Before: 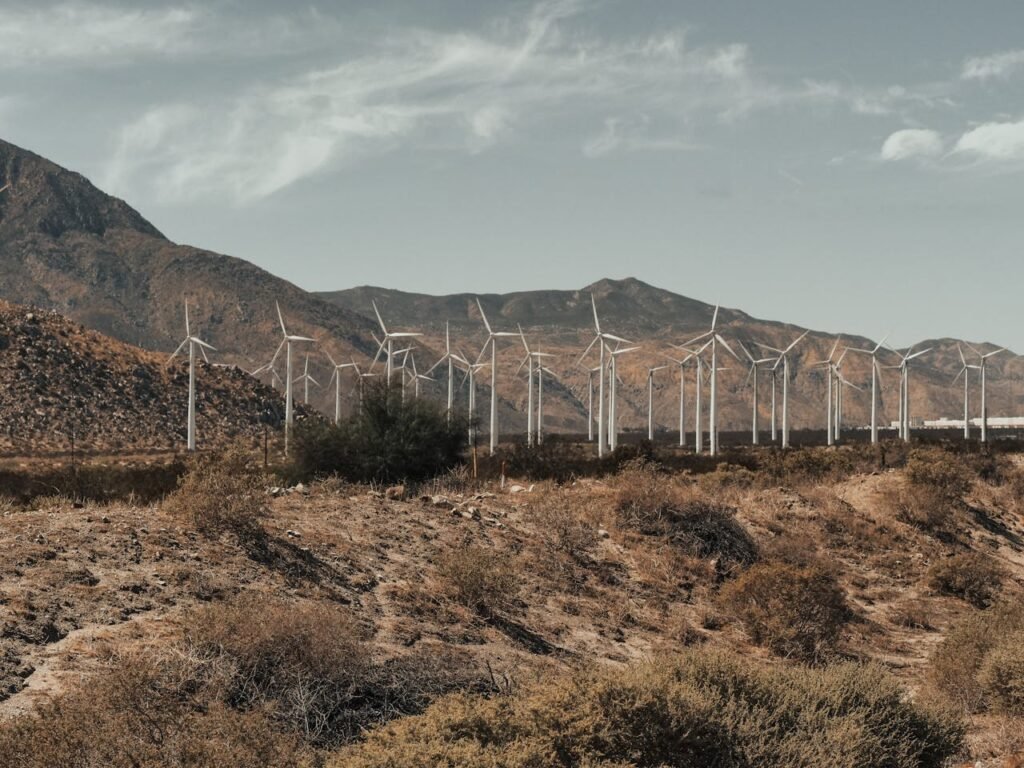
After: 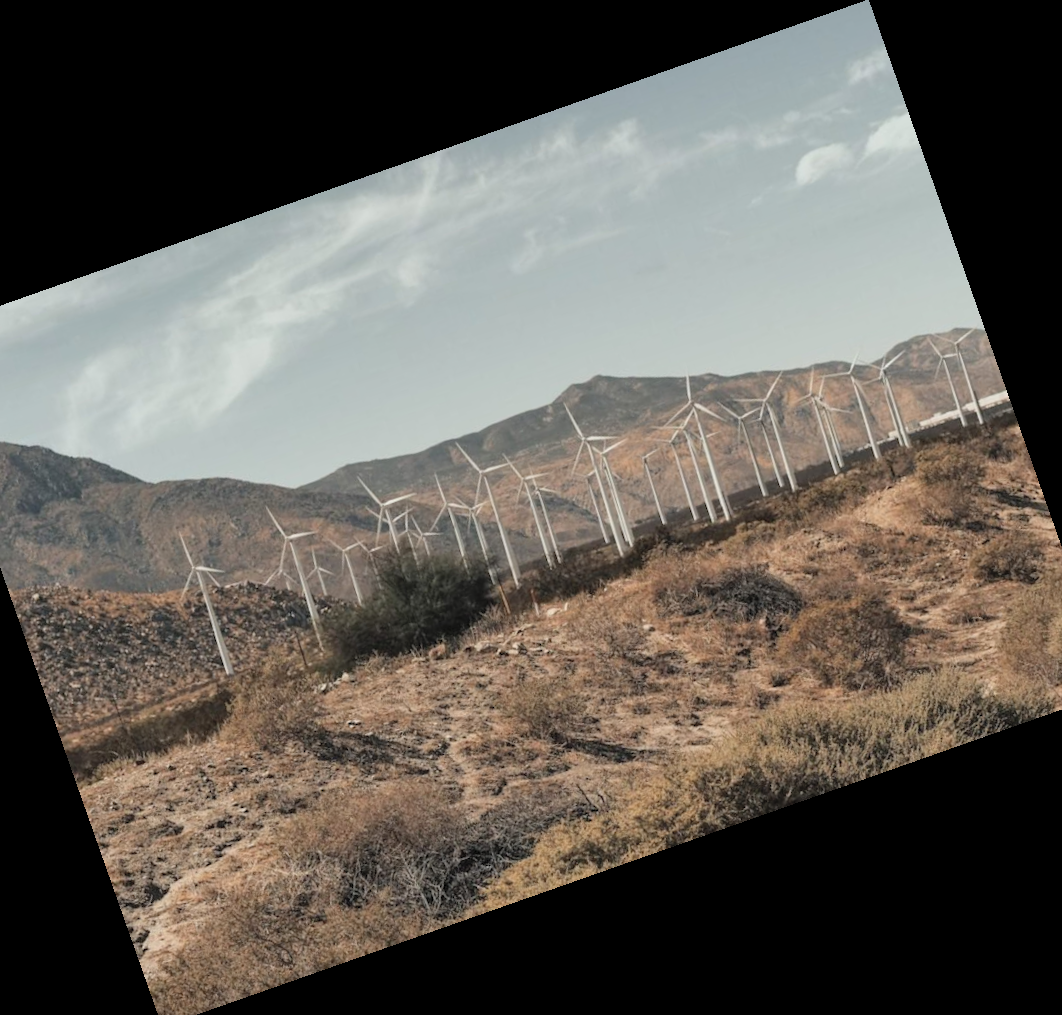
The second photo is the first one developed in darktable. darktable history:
crop and rotate: angle 19.43°, left 6.812%, right 4.125%, bottom 1.087%
rotate and perspective: rotation 1.57°, crop left 0.018, crop right 0.982, crop top 0.039, crop bottom 0.961
contrast brightness saturation: brightness 0.15
